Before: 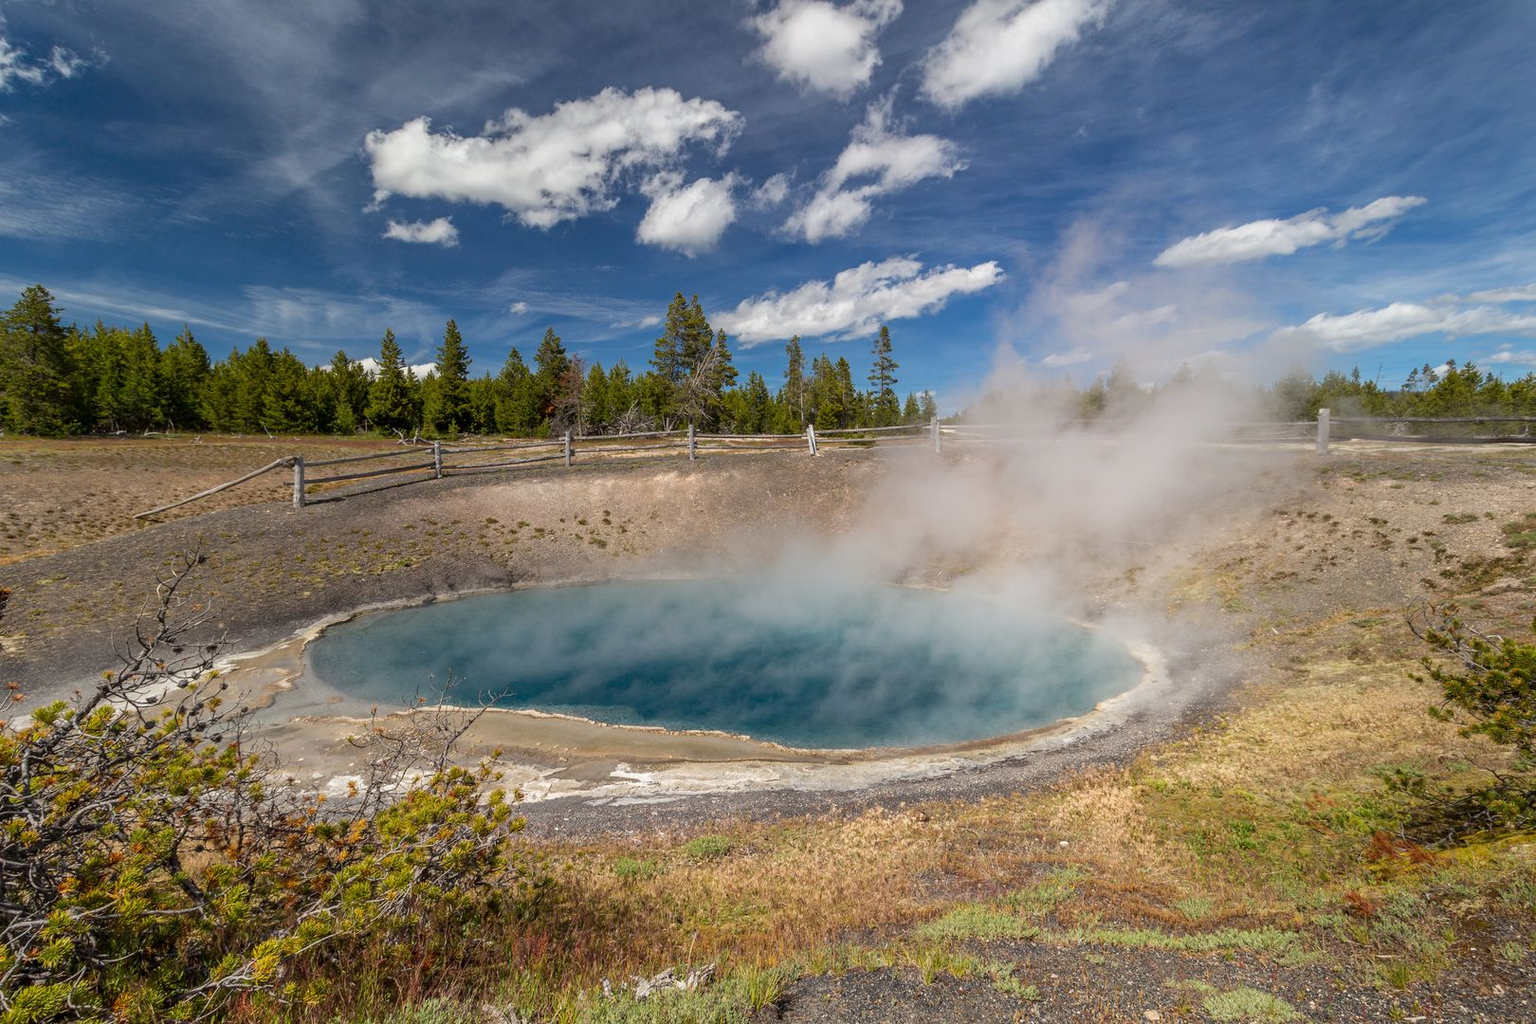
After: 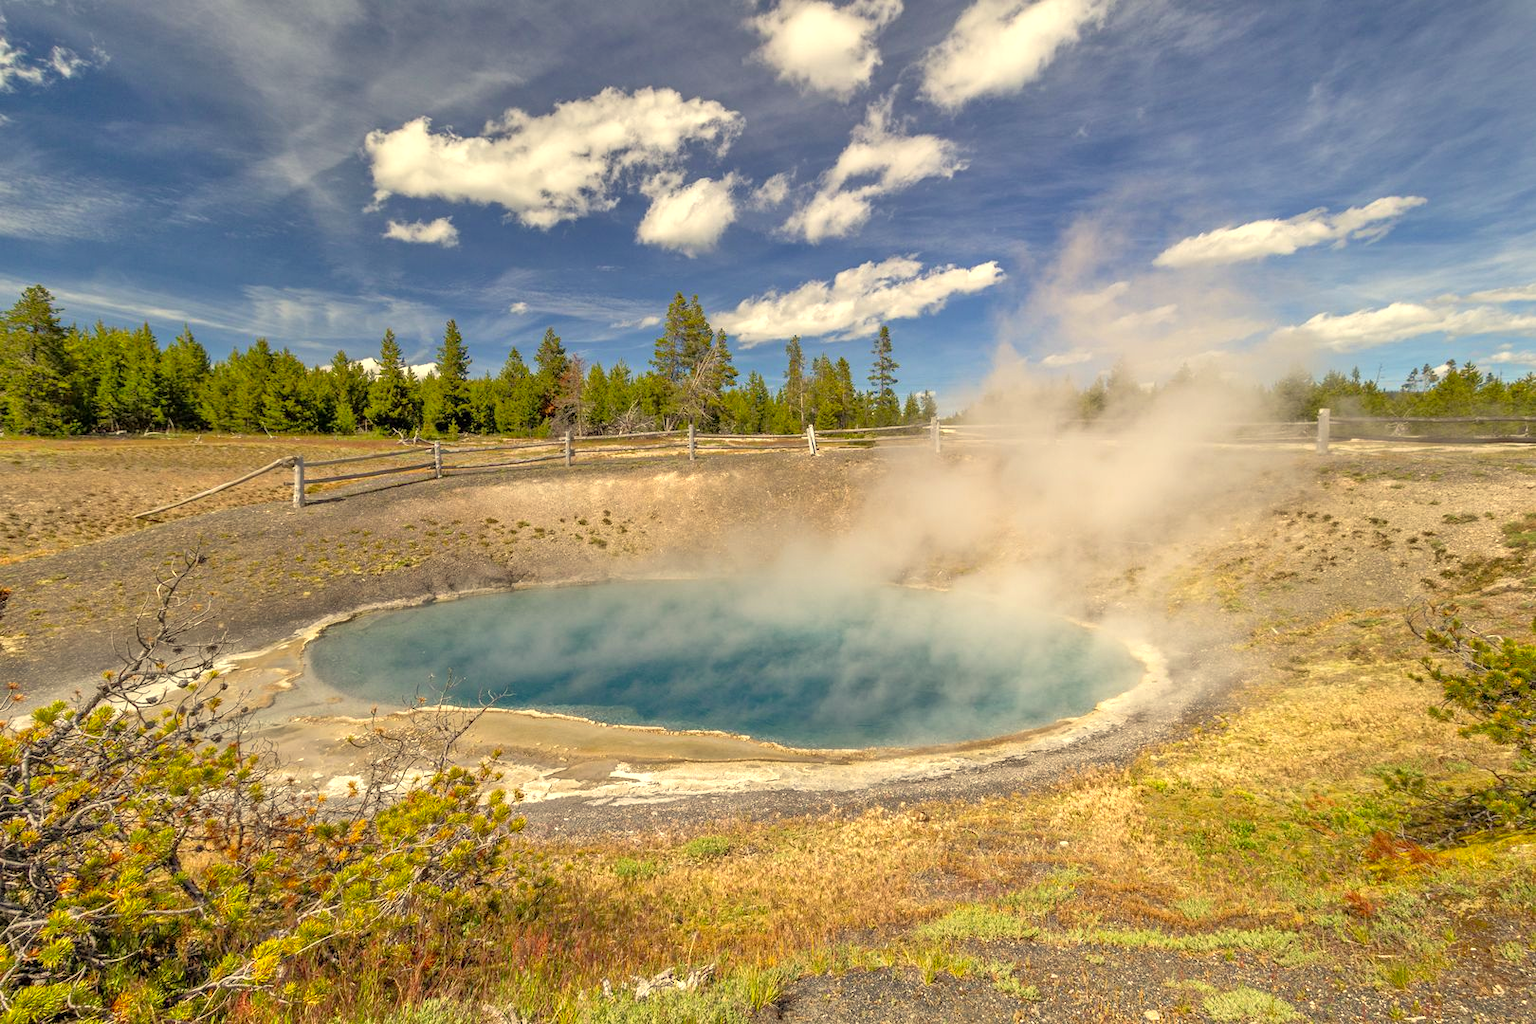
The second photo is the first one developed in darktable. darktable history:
color correction: highlights a* 2.63, highlights b* 22.7
tone equalizer: -7 EV 0.146 EV, -6 EV 0.56 EV, -5 EV 1.12 EV, -4 EV 1.34 EV, -3 EV 1.14 EV, -2 EV 0.6 EV, -1 EV 0.148 EV
exposure: exposure 0.471 EV, compensate highlight preservation false
